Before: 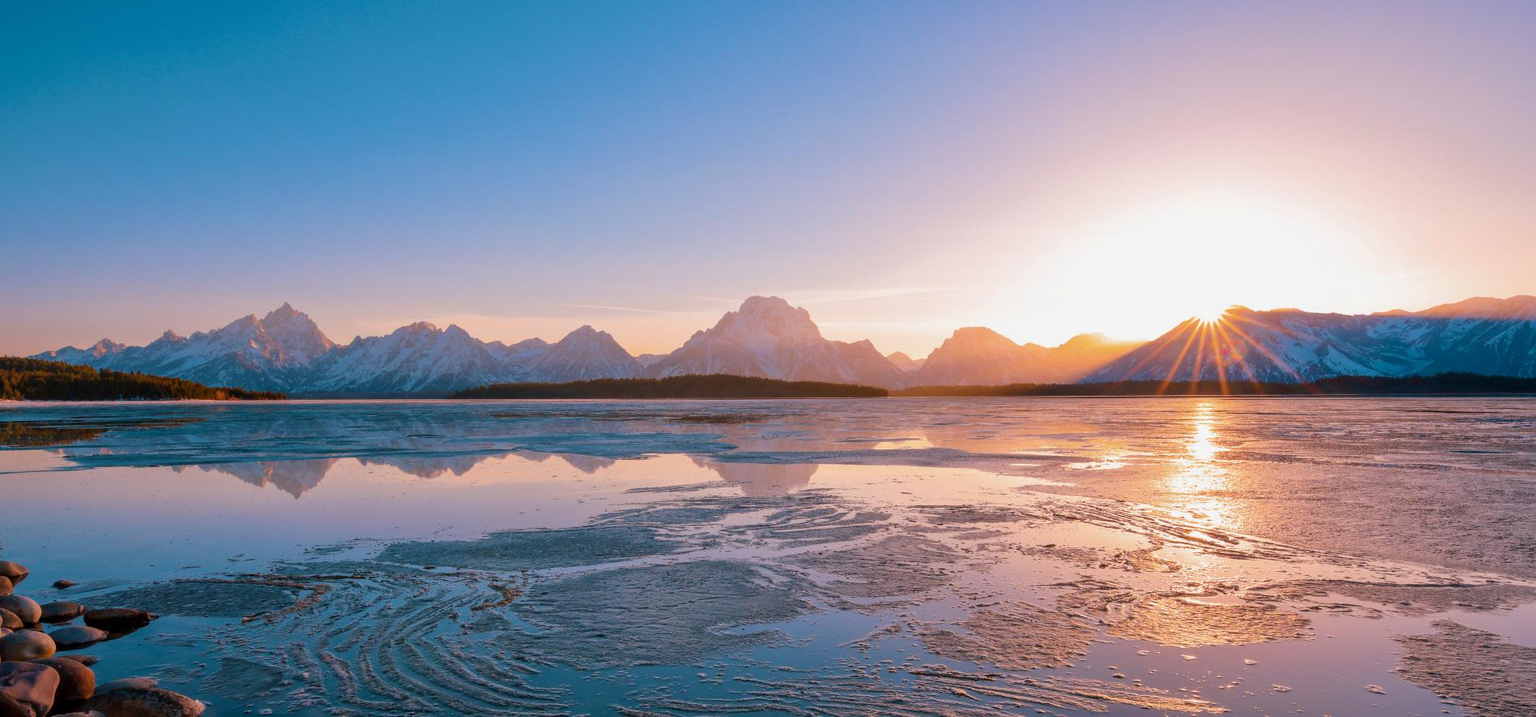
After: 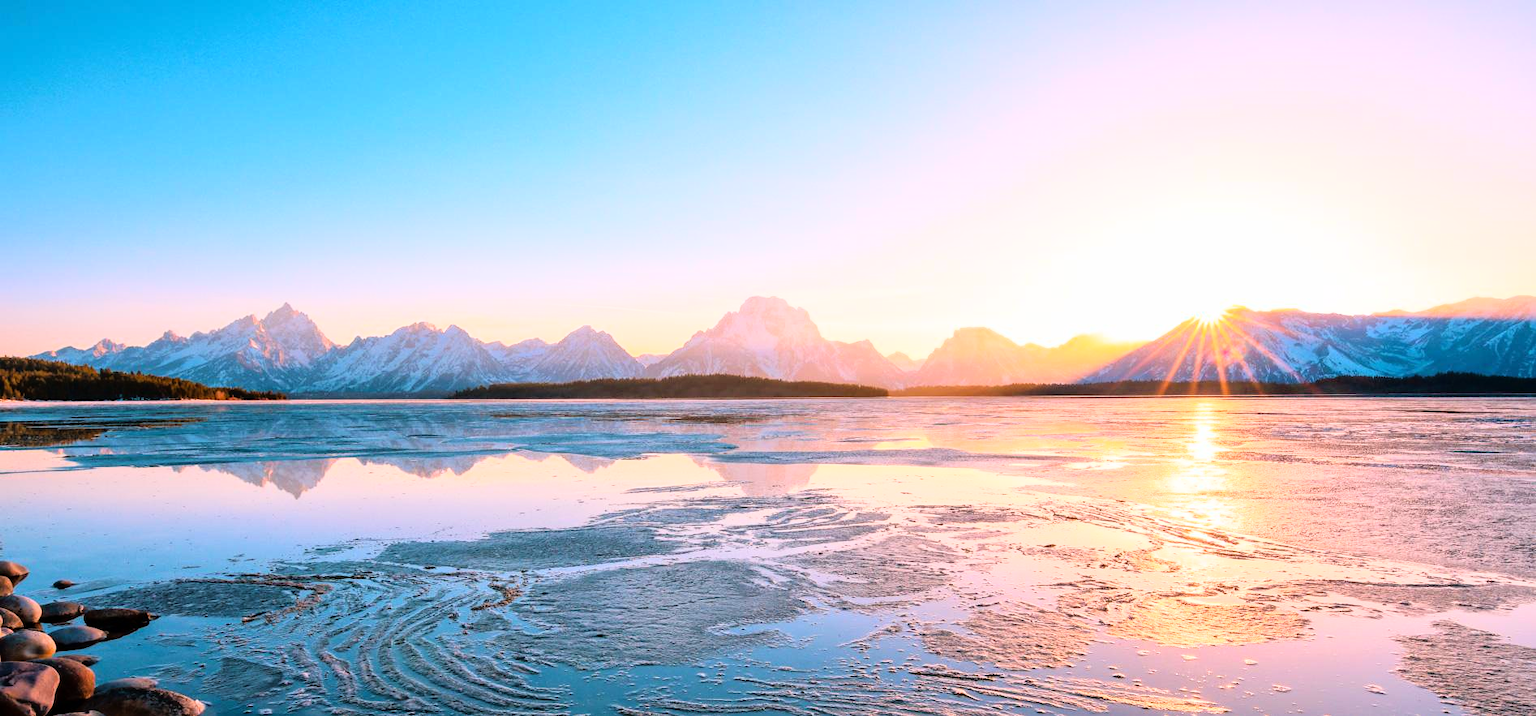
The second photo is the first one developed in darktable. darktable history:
tone equalizer: on, module defaults
base curve: curves: ch0 [(0, 0) (0.012, 0.01) (0.073, 0.168) (0.31, 0.711) (0.645, 0.957) (1, 1)]
